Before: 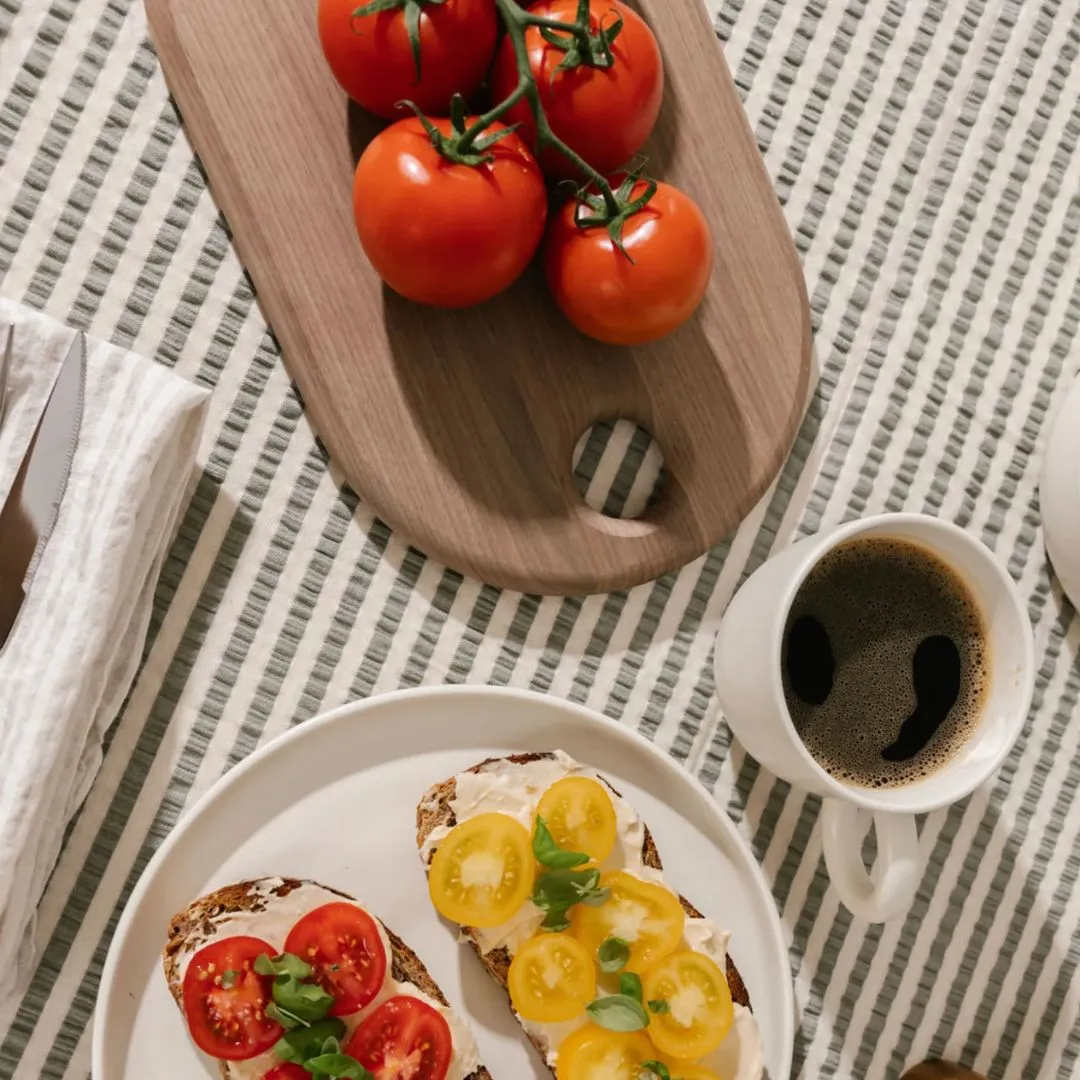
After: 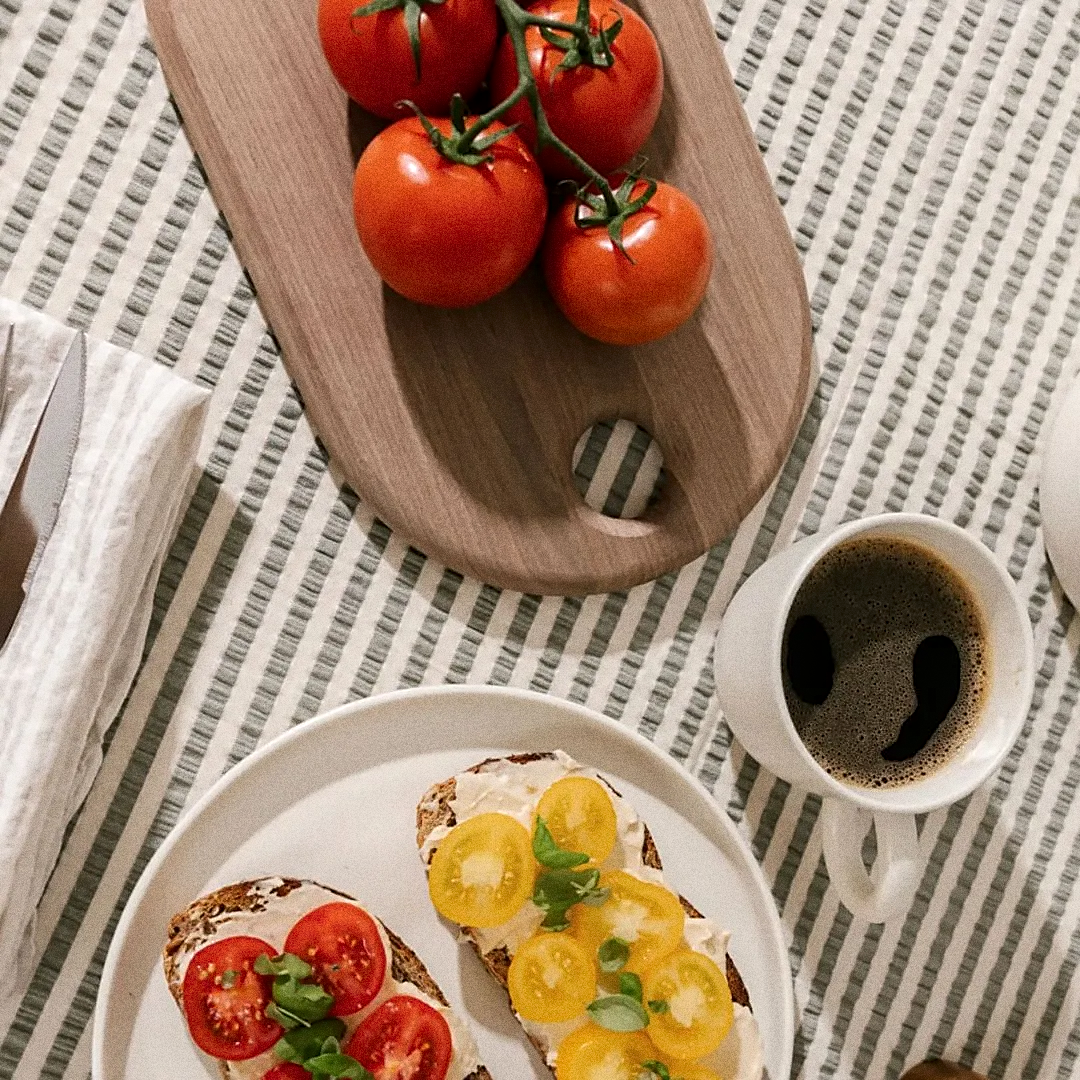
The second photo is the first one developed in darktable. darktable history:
grain: coarseness 0.09 ISO, strength 40%
local contrast: highlights 100%, shadows 100%, detail 120%, midtone range 0.2
sharpen: on, module defaults
shadows and highlights: shadows -23.08, highlights 46.15, soften with gaussian
